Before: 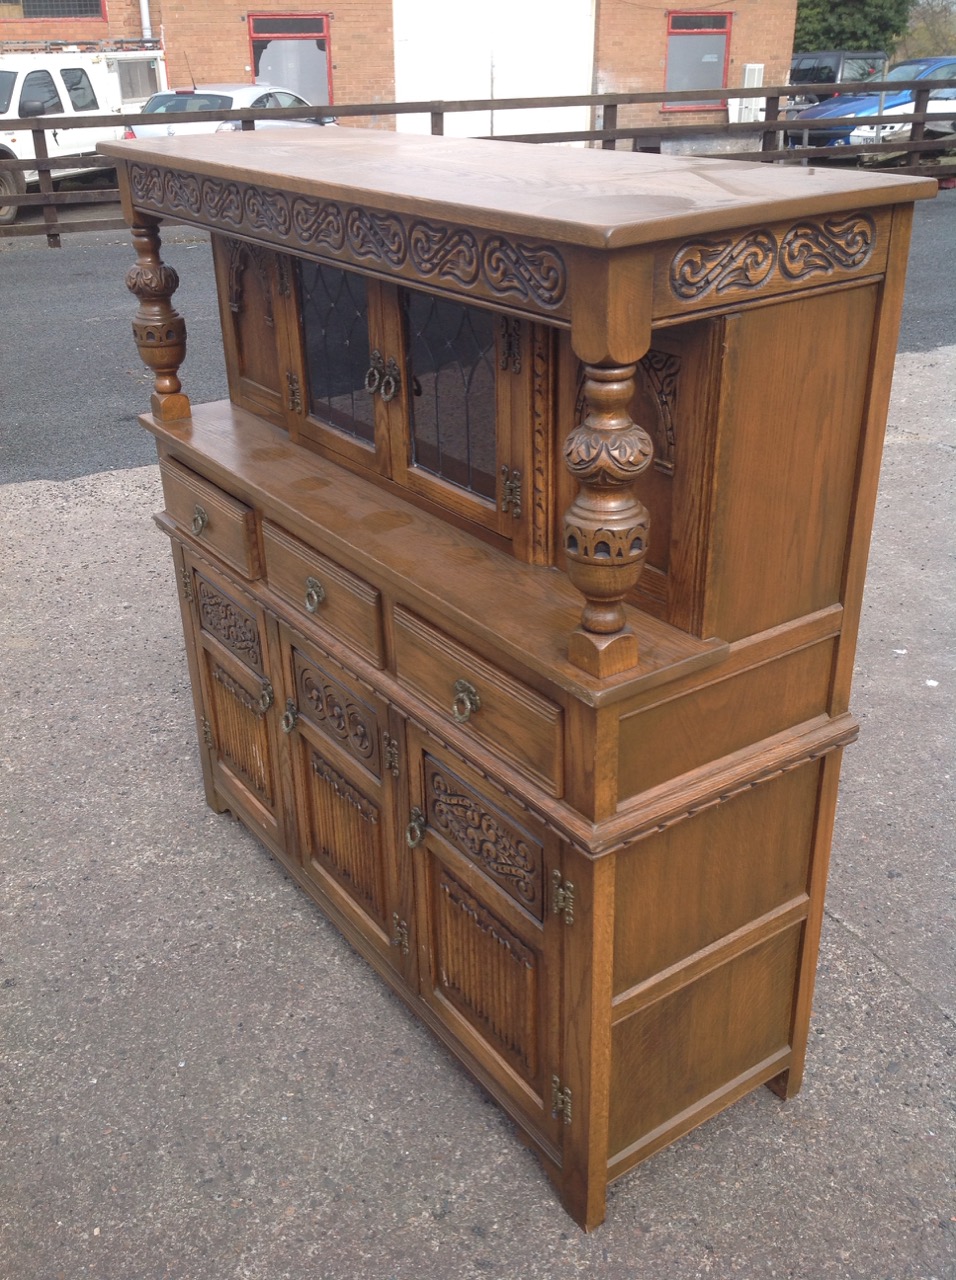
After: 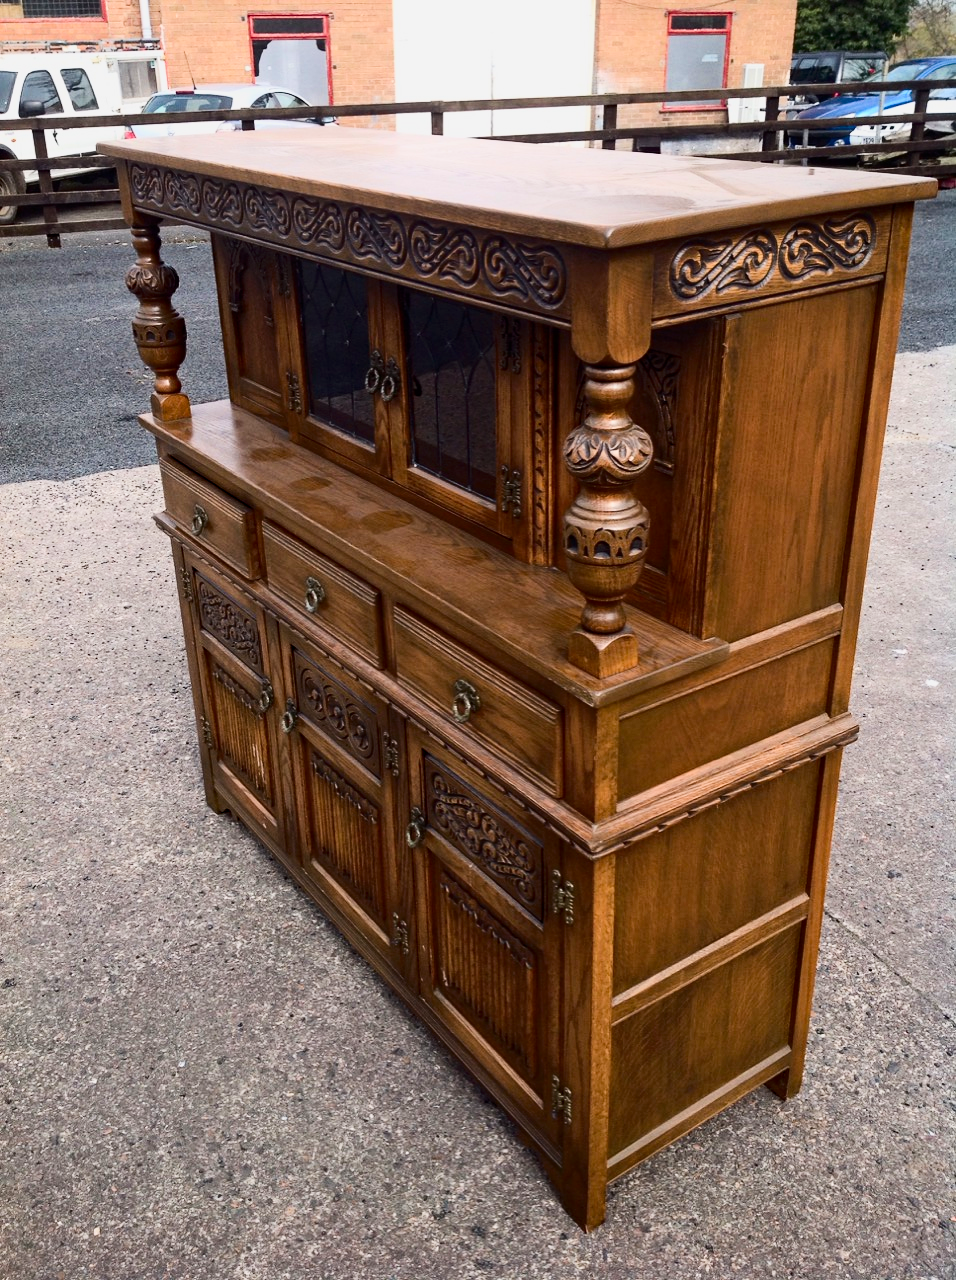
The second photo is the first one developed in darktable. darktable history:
contrast brightness saturation: contrast 0.404, brightness 0.045, saturation 0.253
haze removal: strength 0.301, distance 0.255, adaptive false
filmic rgb: black relative exposure -7.65 EV, white relative exposure 4.56 EV, hardness 3.61, contrast 1.061
